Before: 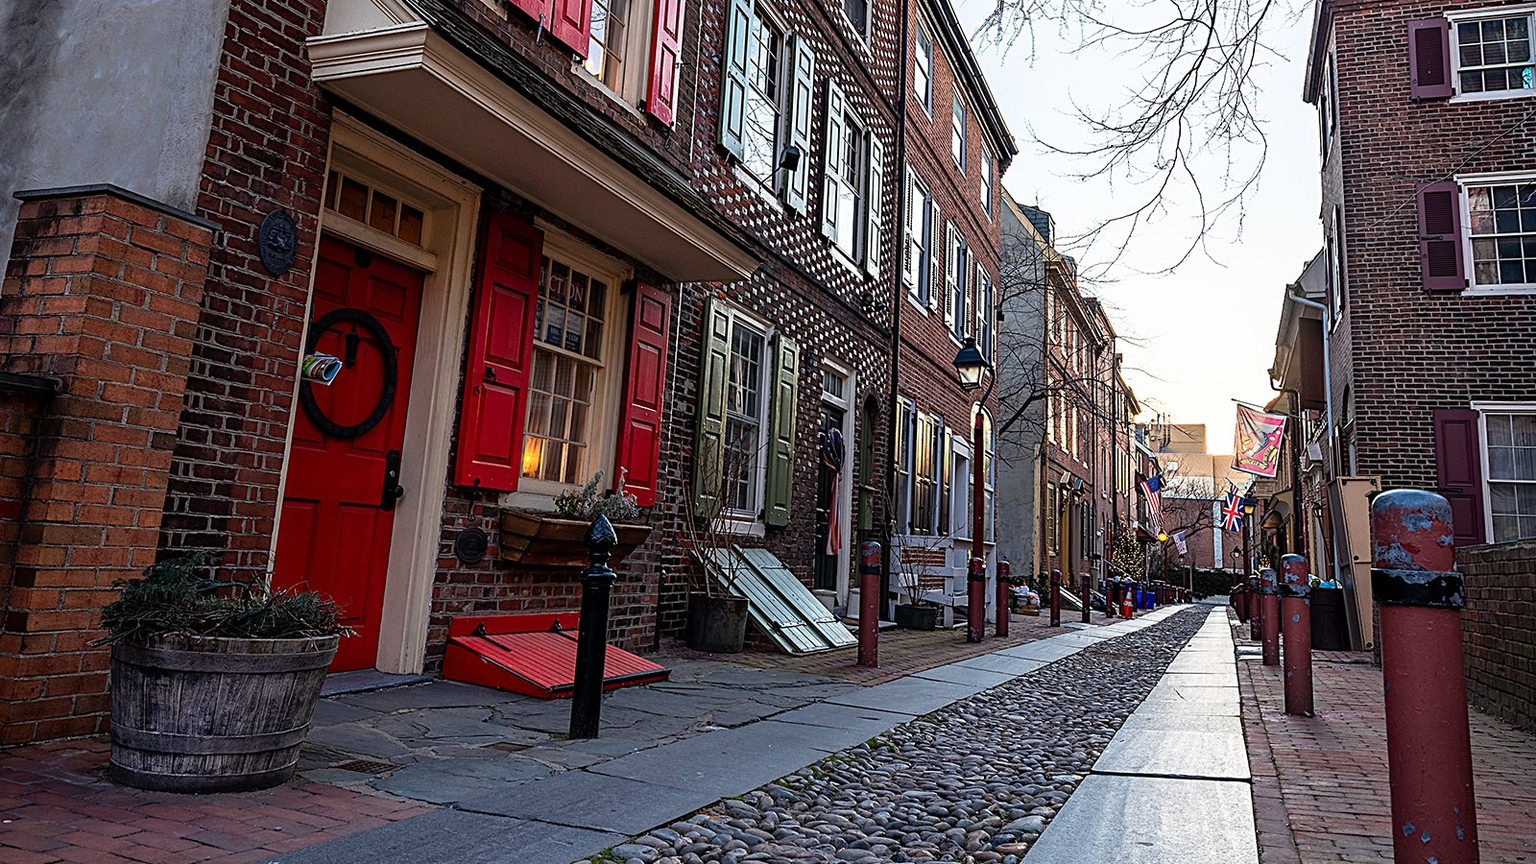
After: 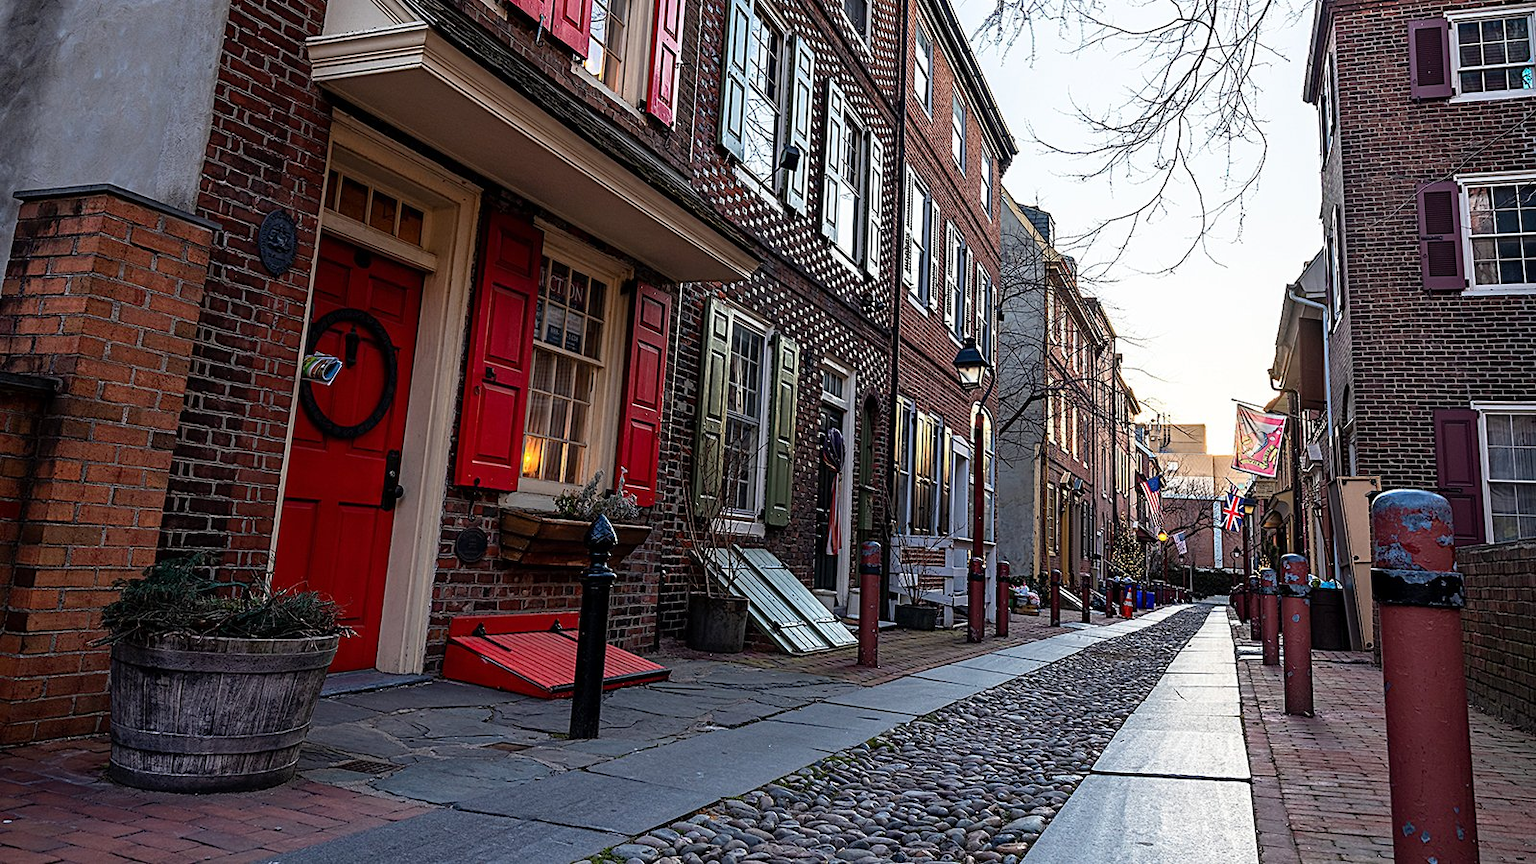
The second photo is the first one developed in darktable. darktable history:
white balance: emerald 1
color correction: highlights a* -0.182, highlights b* -0.124
